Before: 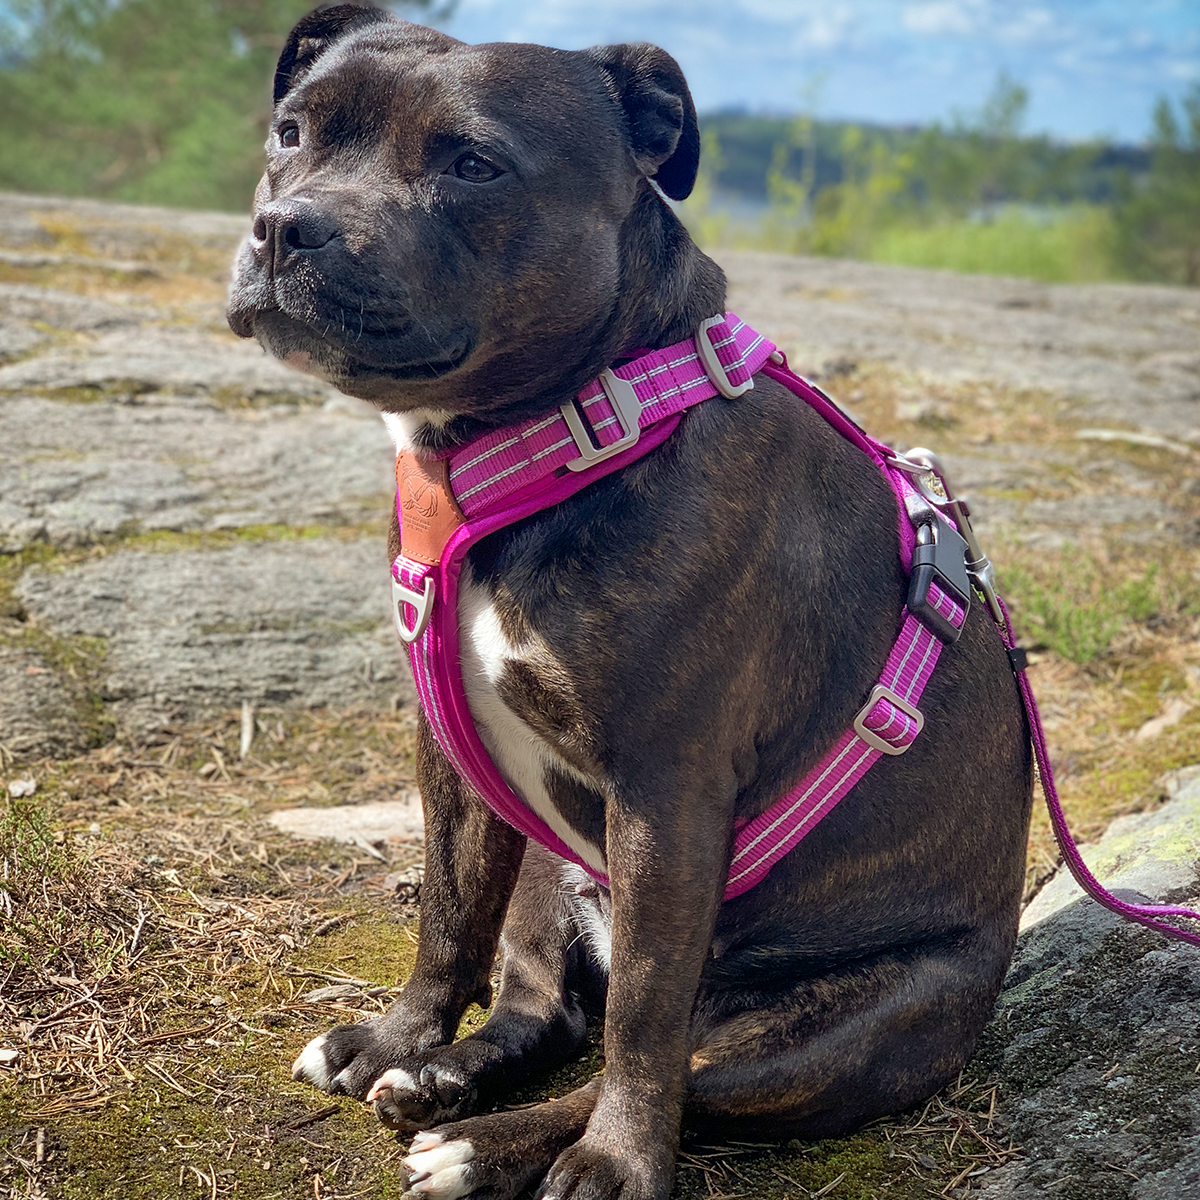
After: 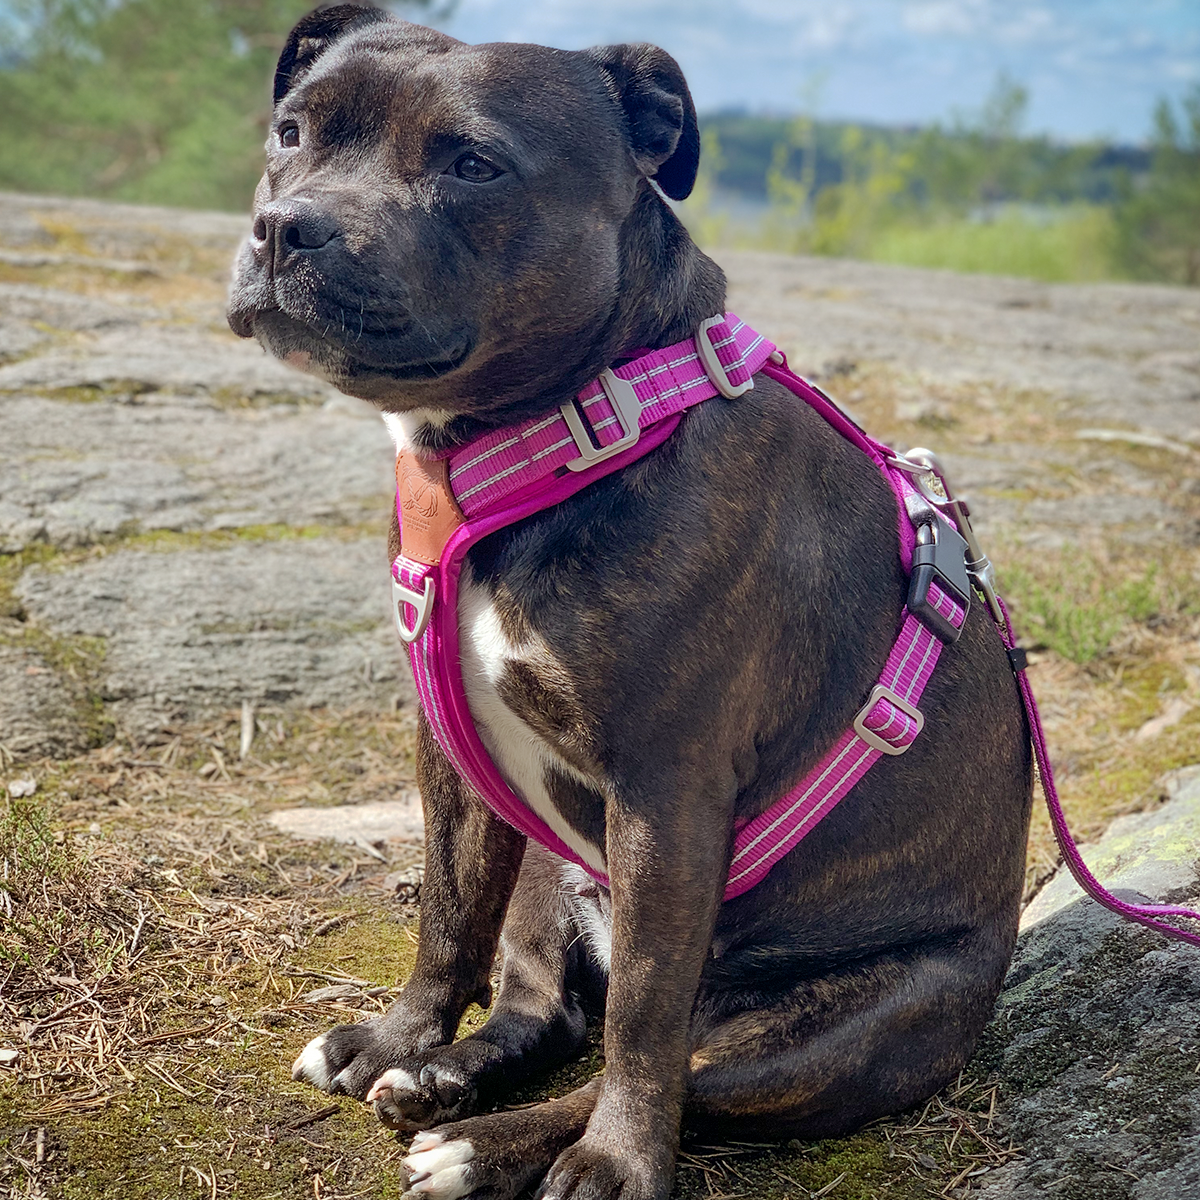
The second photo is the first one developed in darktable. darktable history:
base curve: curves: ch0 [(0, 0) (0.235, 0.266) (0.503, 0.496) (0.786, 0.72) (1, 1)], preserve colors none
